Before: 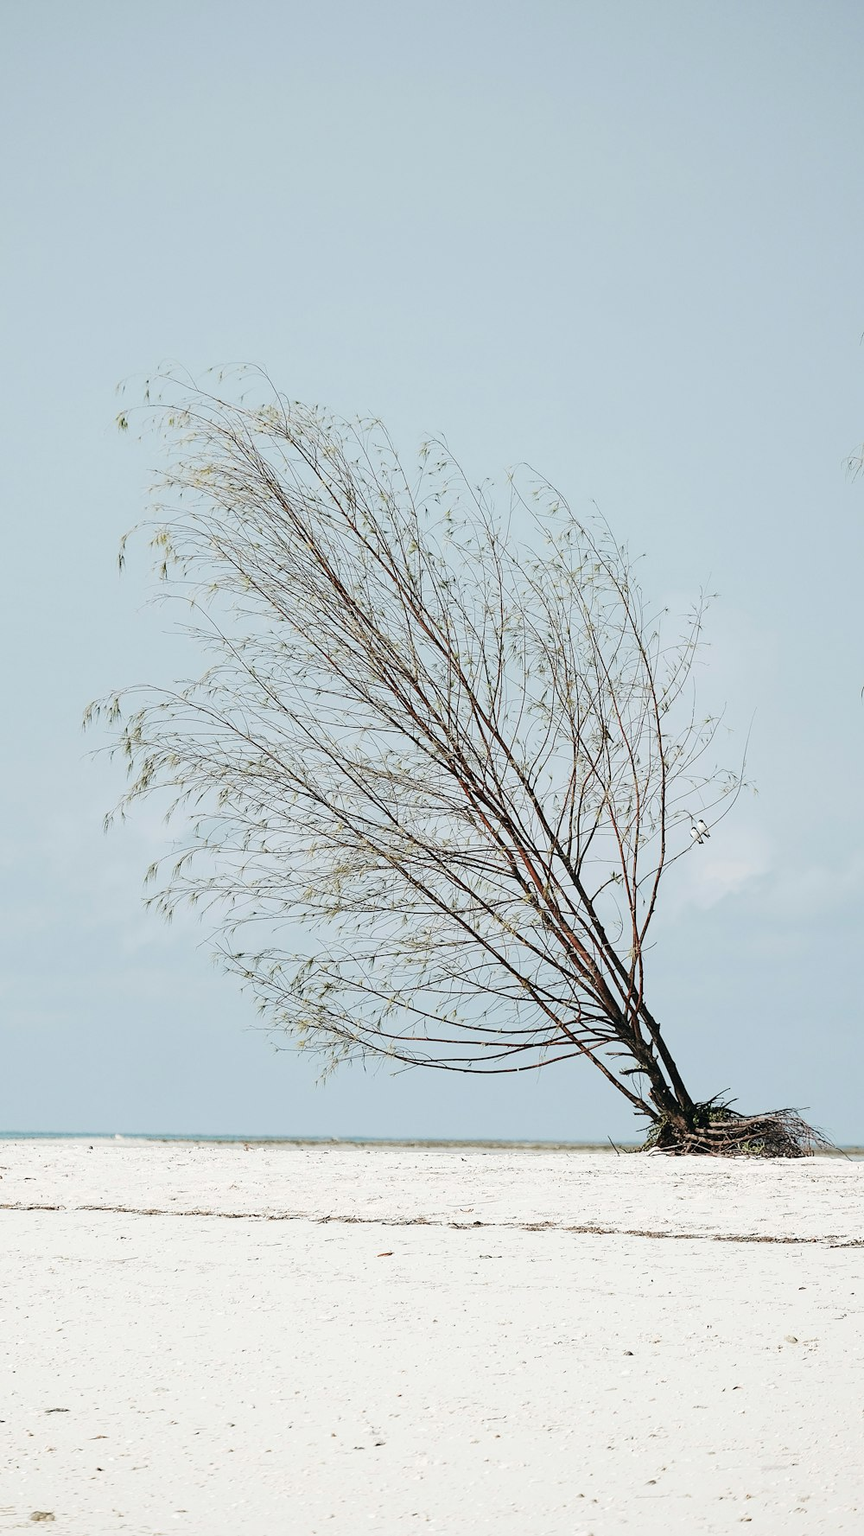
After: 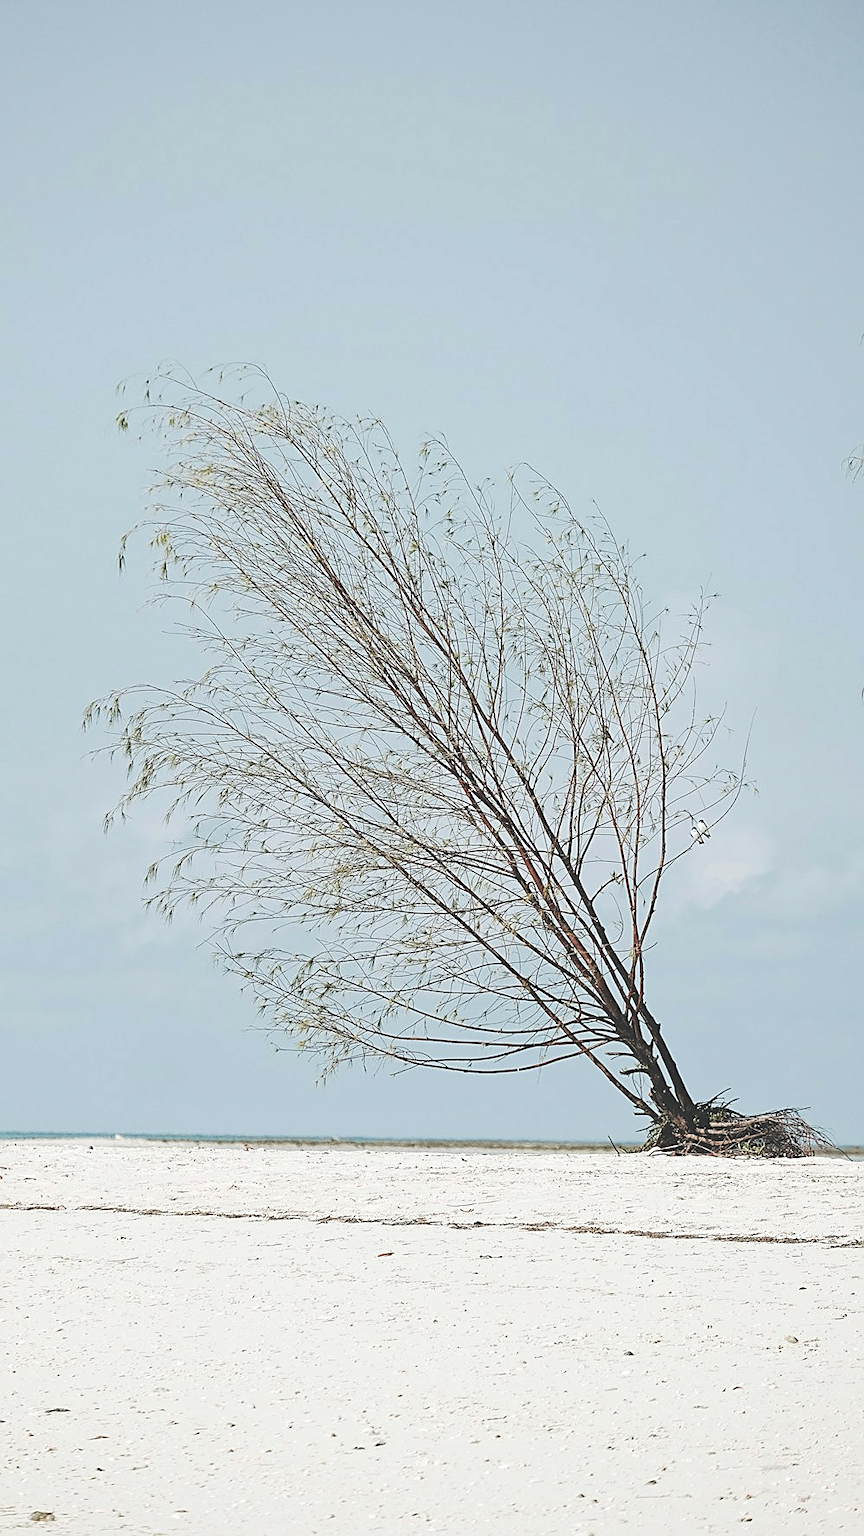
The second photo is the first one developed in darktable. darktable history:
haze removal: compatibility mode true, adaptive false
exposure: black level correction -0.031, compensate exposure bias true, compensate highlight preservation false
sharpen: on, module defaults
local contrast: mode bilateral grid, contrast 29, coarseness 15, detail 115%, midtone range 0.2
